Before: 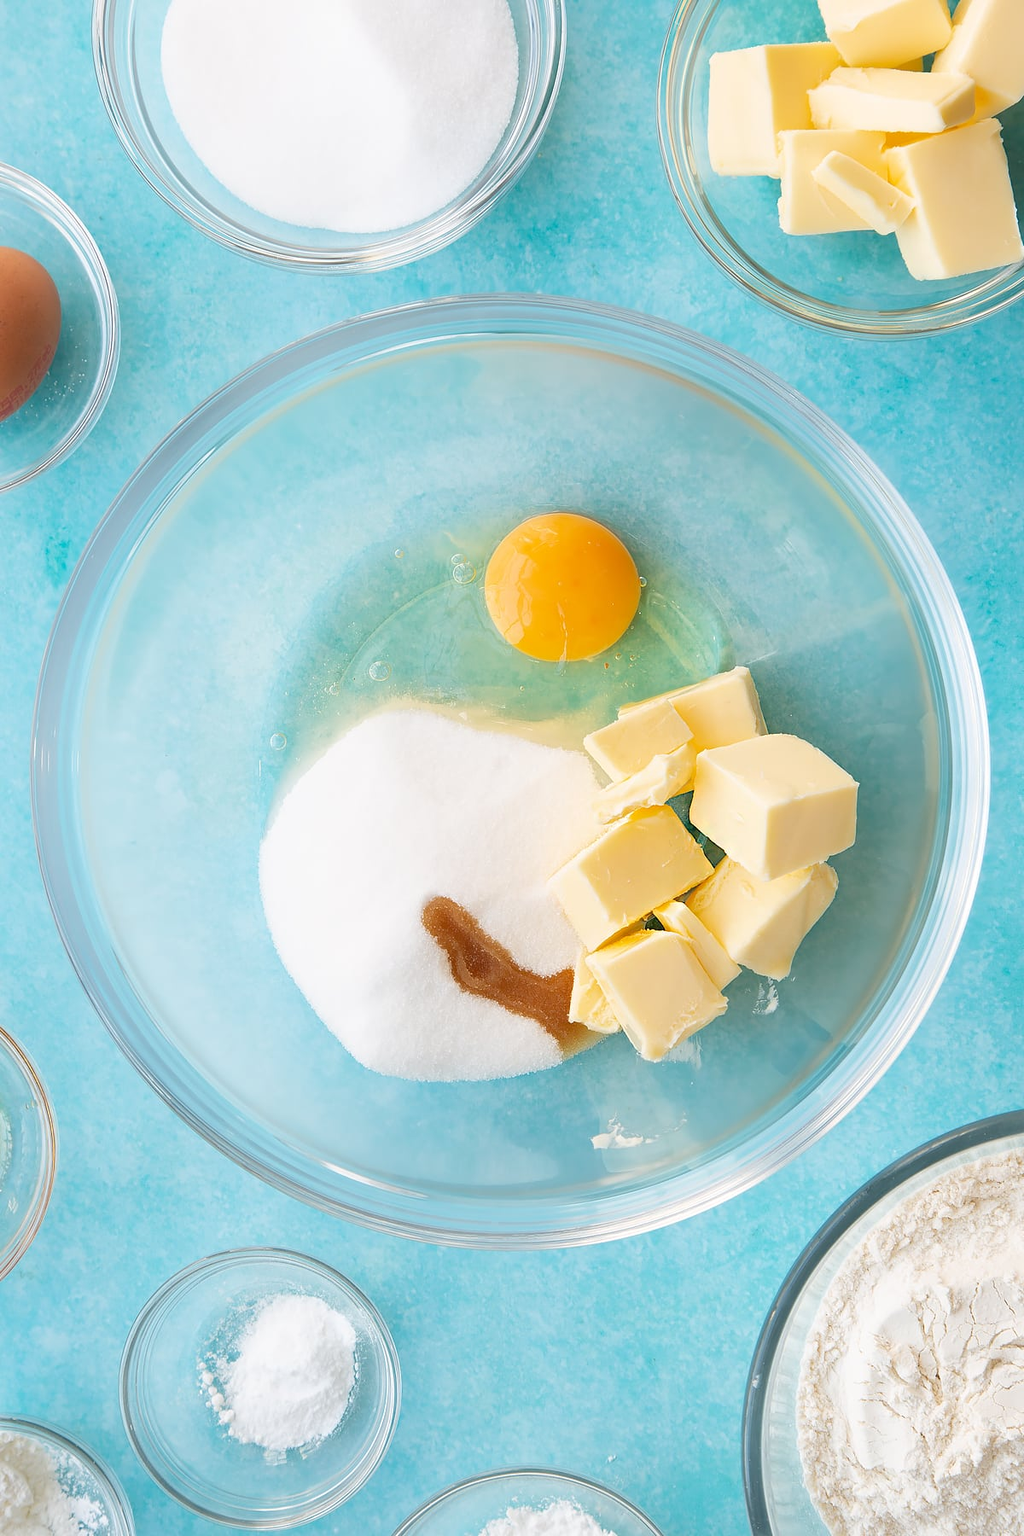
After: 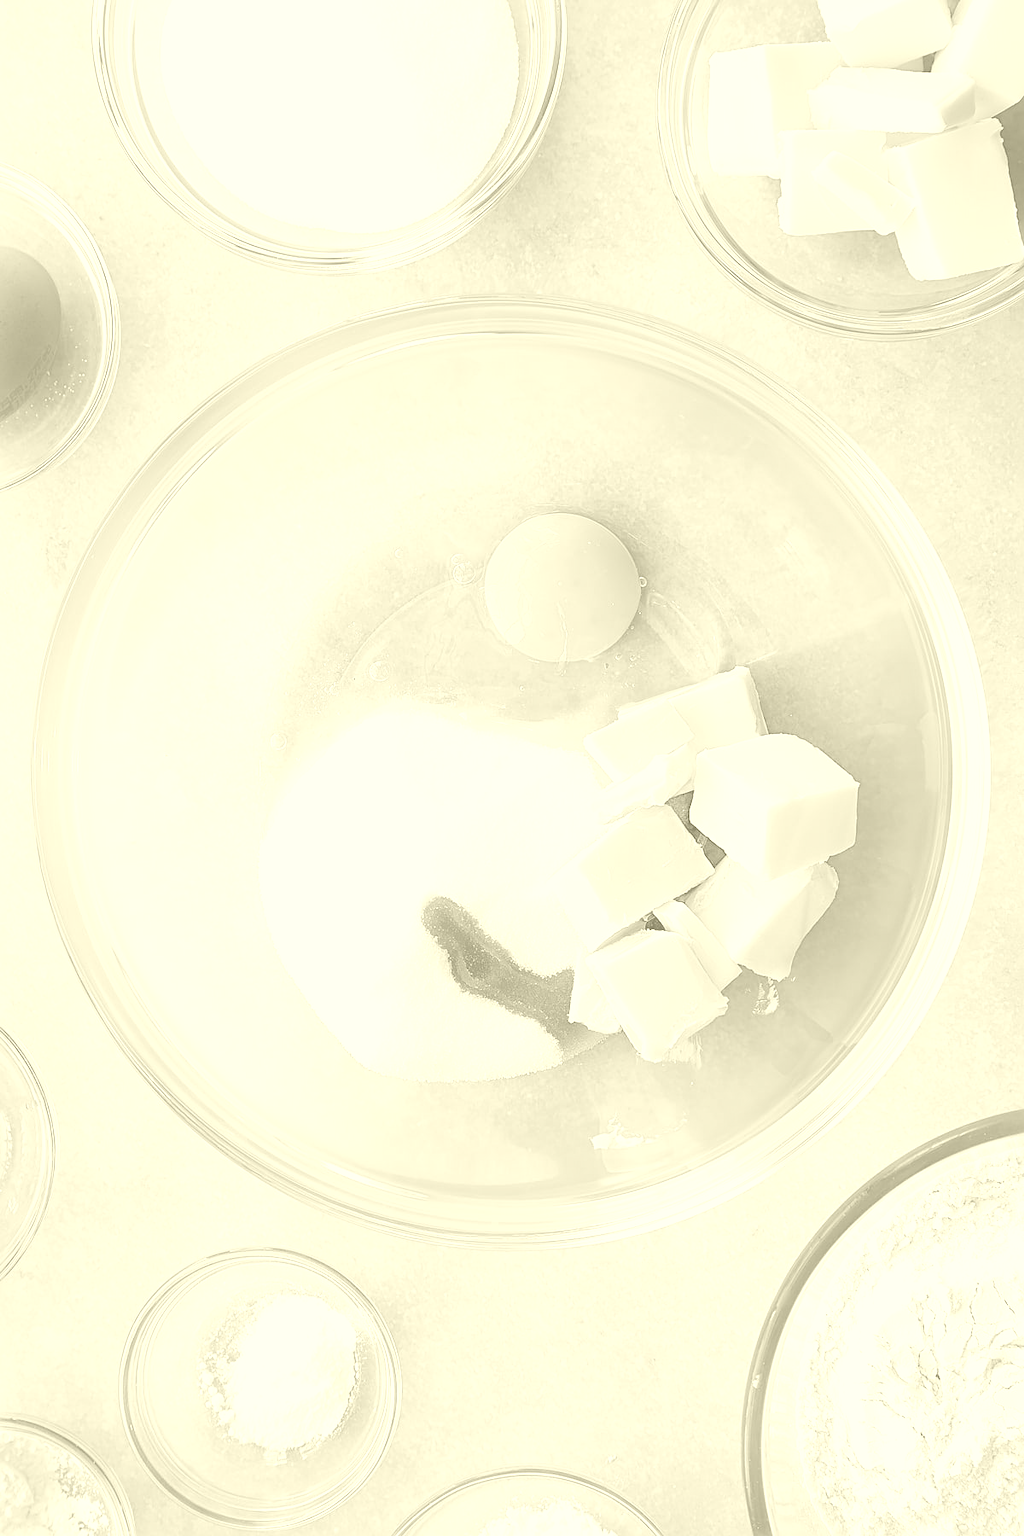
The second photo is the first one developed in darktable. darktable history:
filmic rgb: black relative exposure -8.2 EV, white relative exposure 2.2 EV, threshold 3 EV, hardness 7.11, latitude 75%, contrast 1.325, highlights saturation mix -2%, shadows ↔ highlights balance 30%, preserve chrominance RGB euclidean norm, color science v5 (2021), contrast in shadows safe, contrast in highlights safe, enable highlight reconstruction true
colorize: hue 43.2°, saturation 40%, version 1
sharpen: radius 2.167, amount 0.381, threshold 0
